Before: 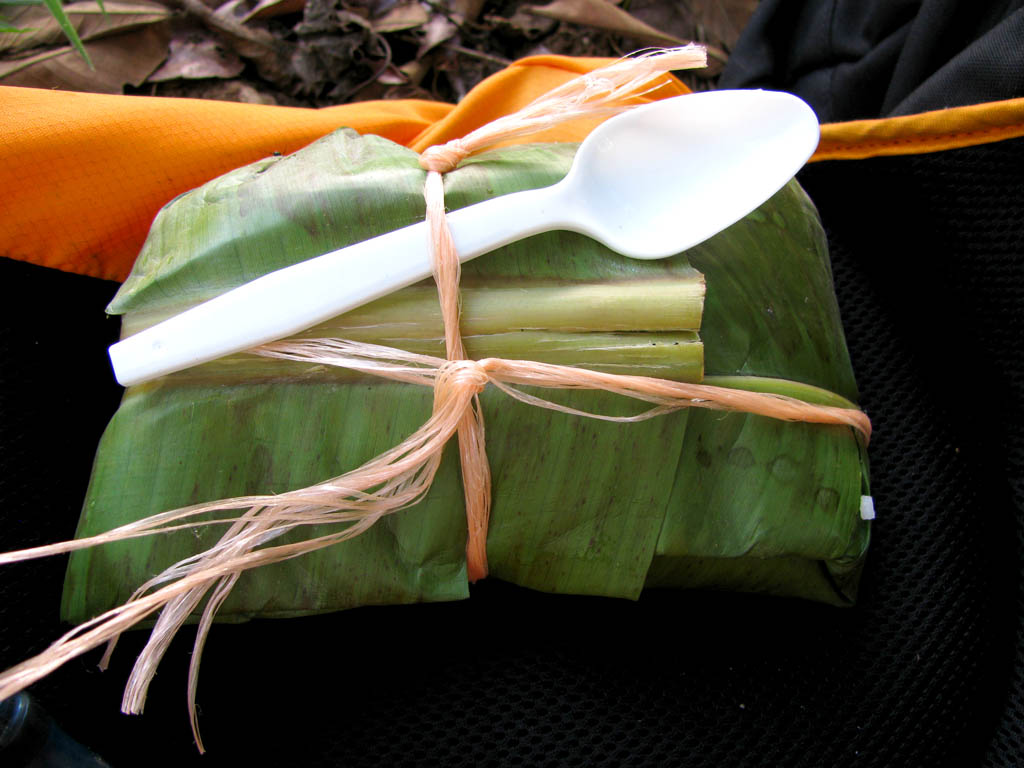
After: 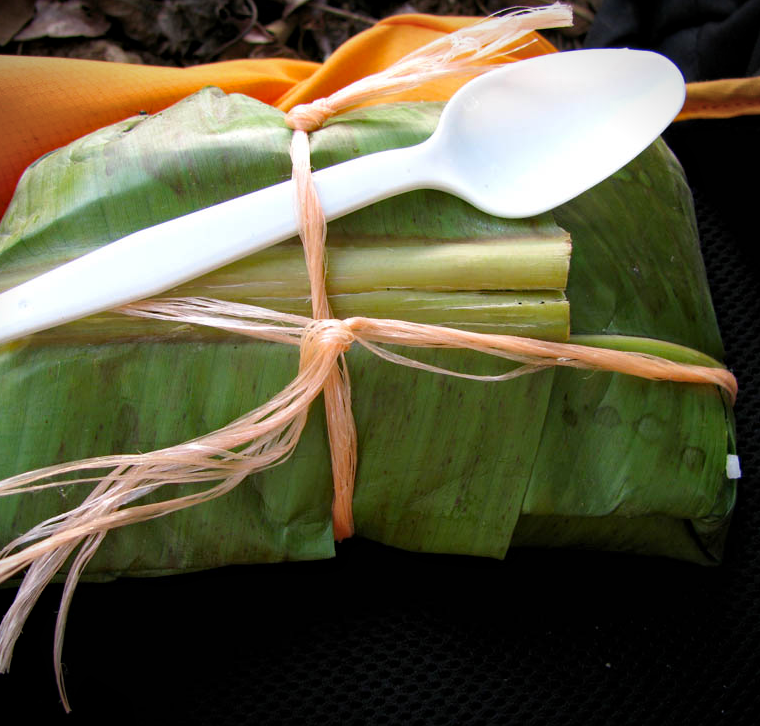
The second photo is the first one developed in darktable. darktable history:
haze removal: strength 0.258, distance 0.248, adaptive false
crop and rotate: left 13.144%, top 5.366%, right 12.596%
vignetting: fall-off start 97.14%, brightness -0.577, saturation -0.256, width/height ratio 1.18, unbound false
